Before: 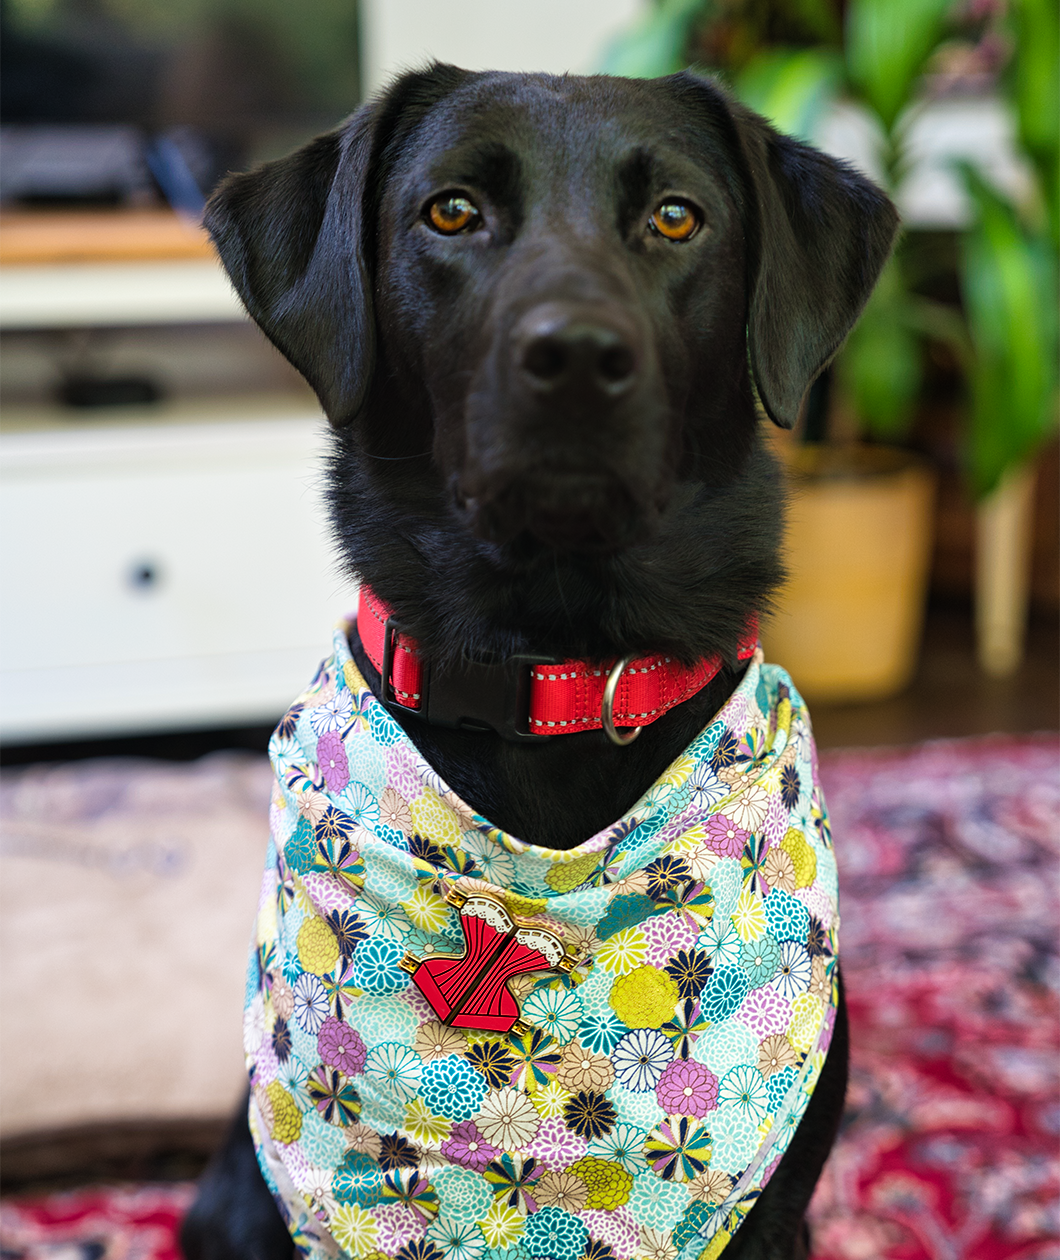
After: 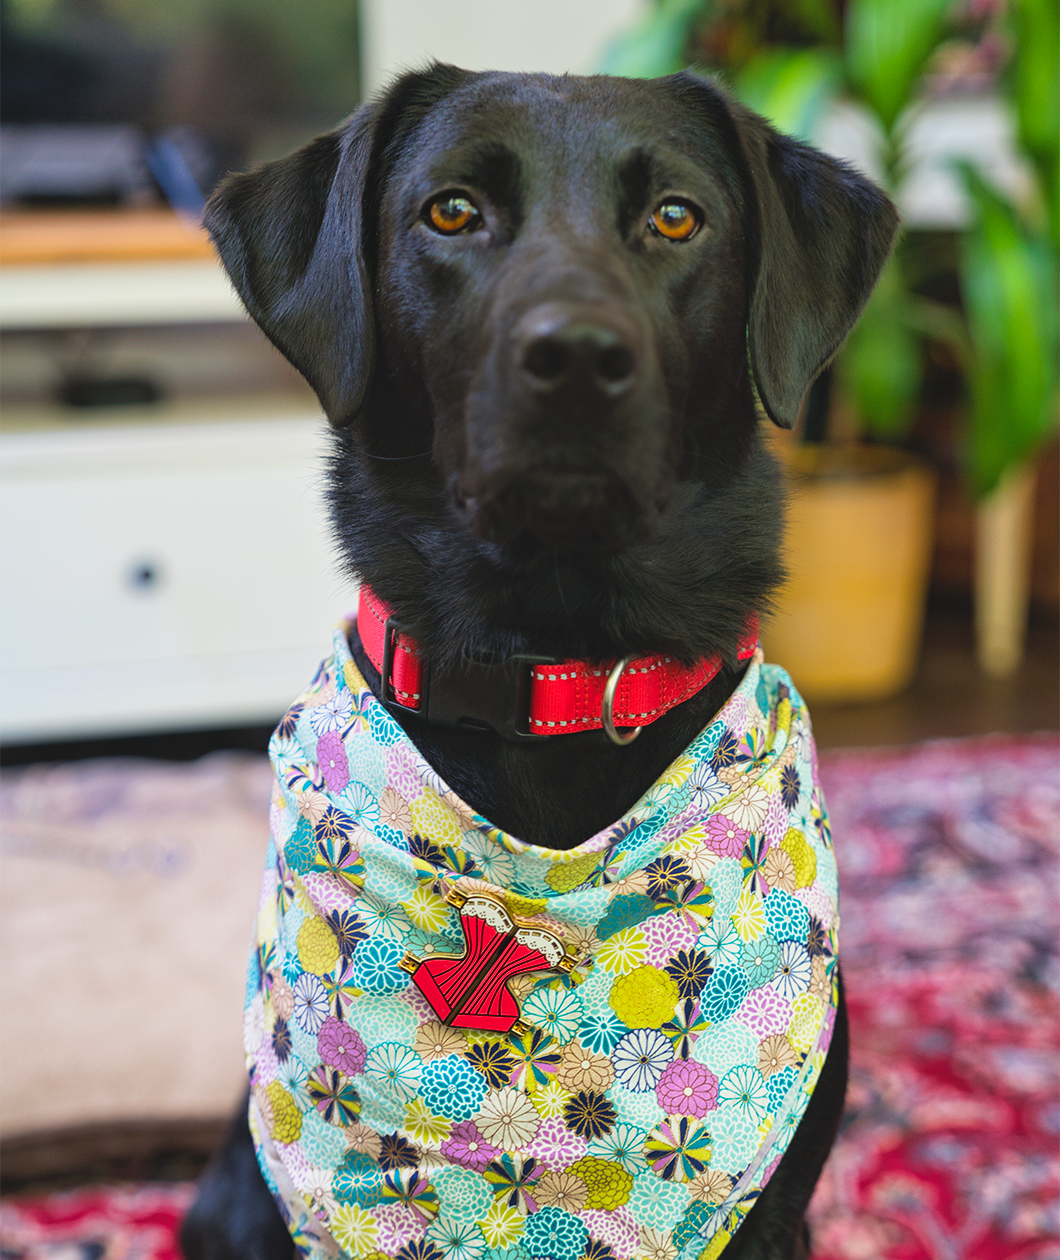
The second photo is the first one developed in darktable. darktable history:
contrast brightness saturation: contrast -0.099, brightness 0.05, saturation 0.083
